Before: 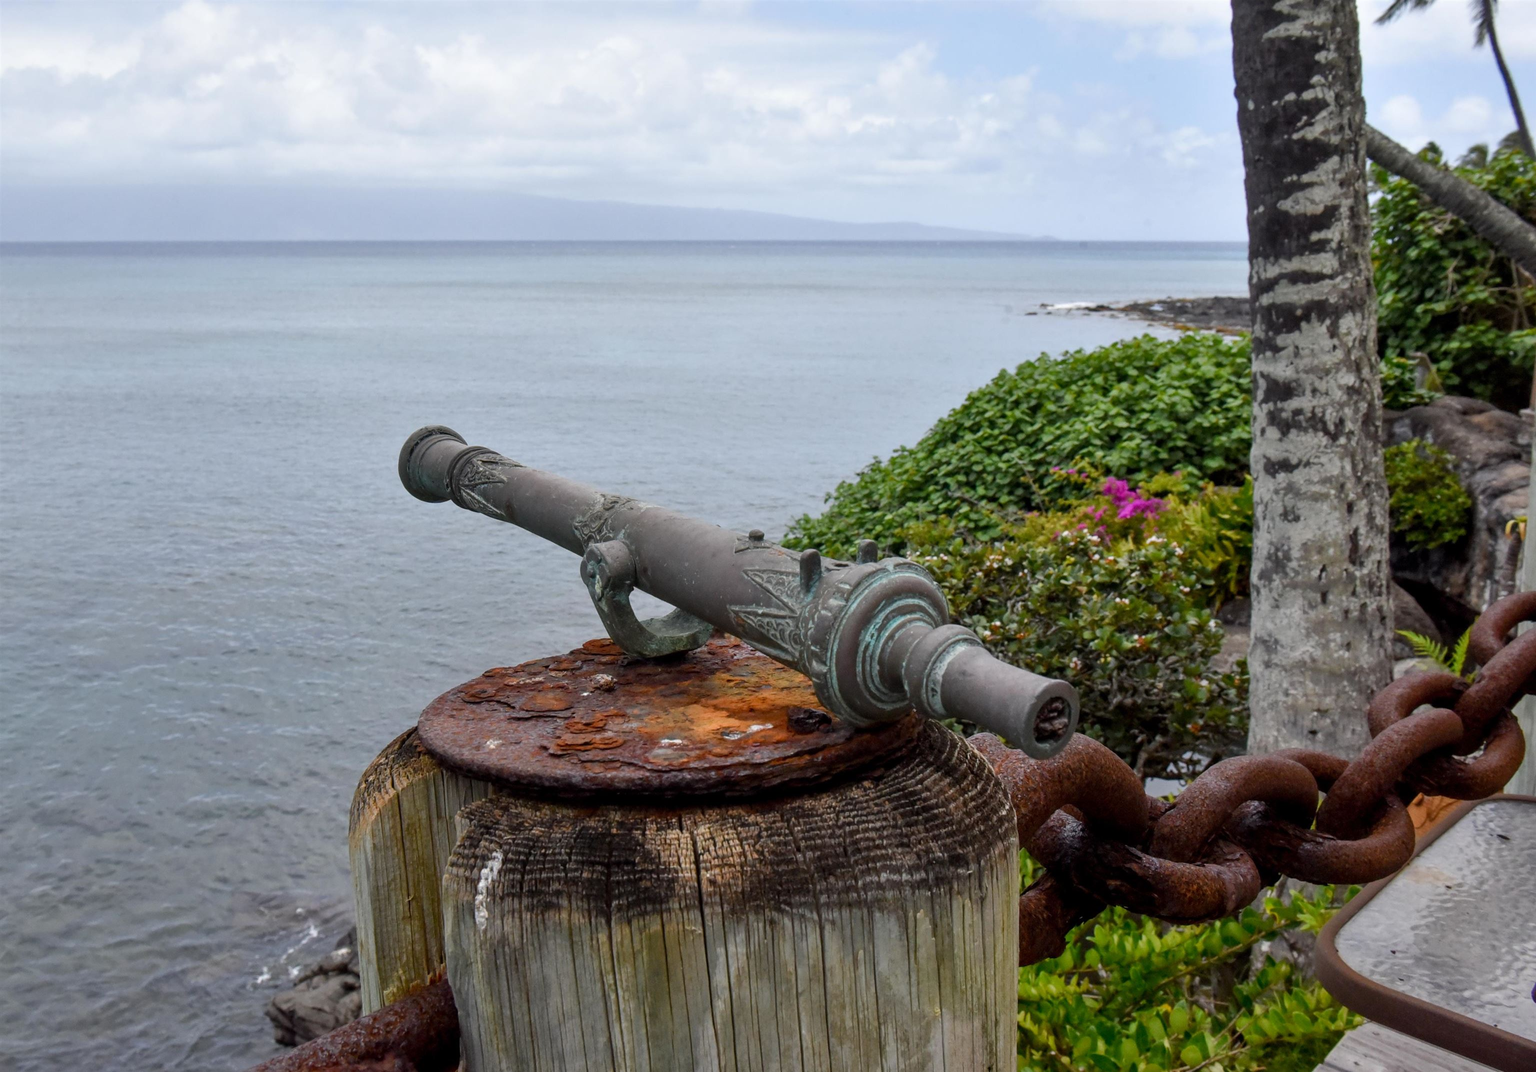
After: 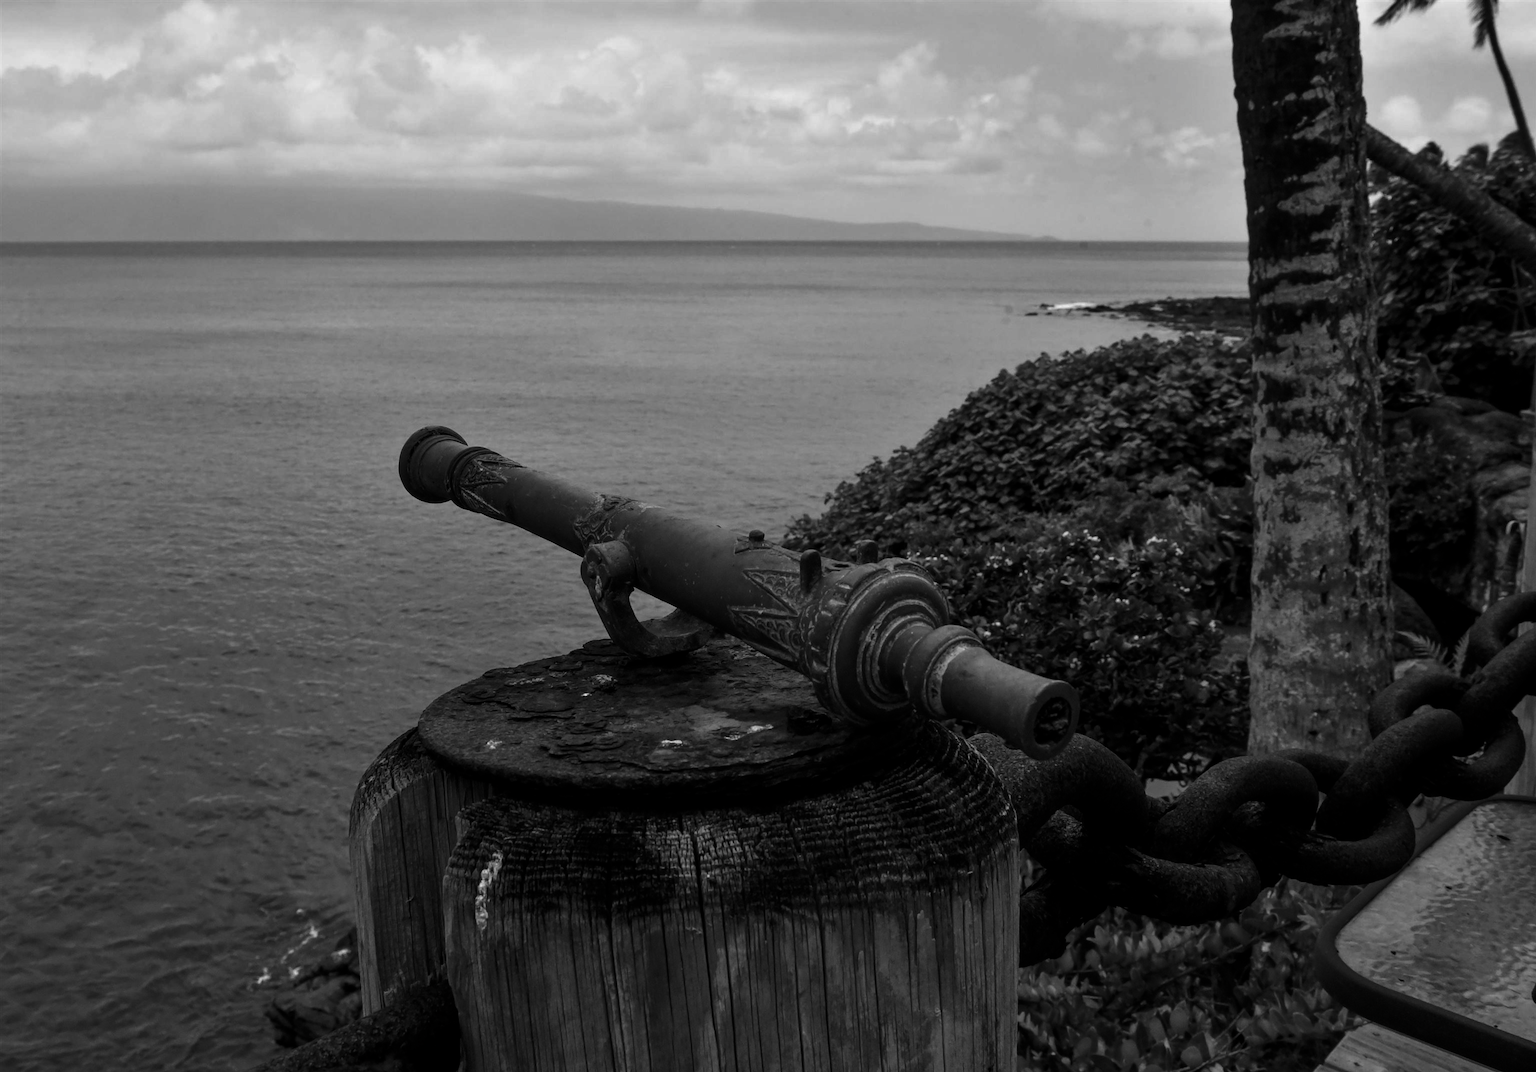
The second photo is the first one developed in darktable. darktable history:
contrast brightness saturation: contrast -0.028, brightness -0.573, saturation -0.997
